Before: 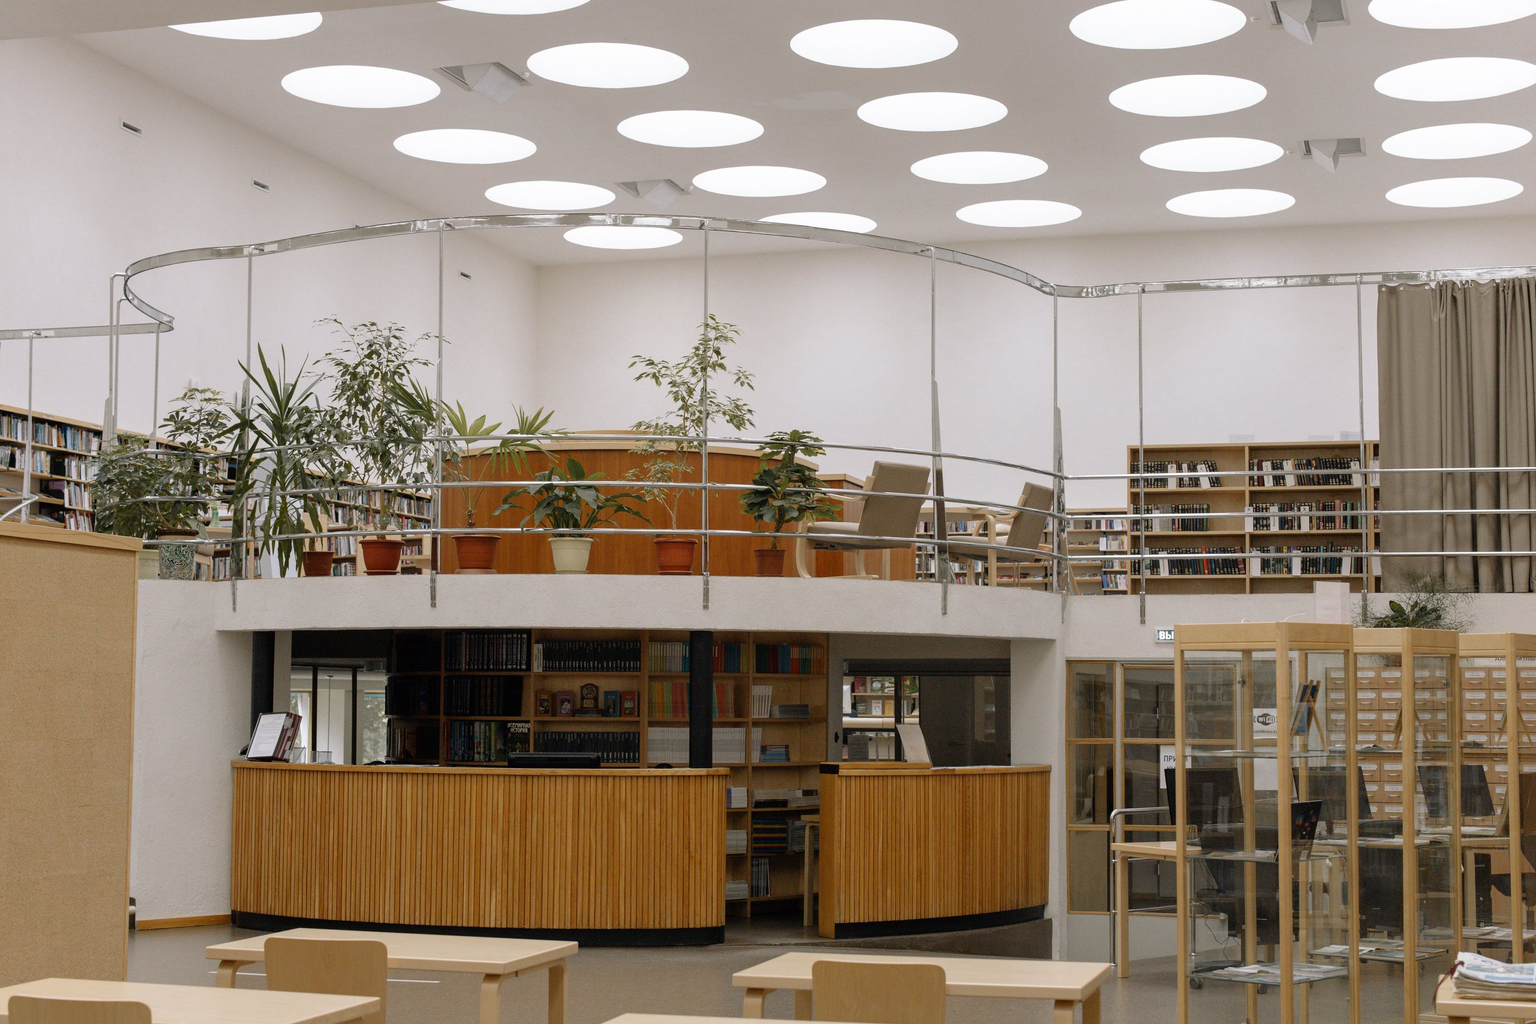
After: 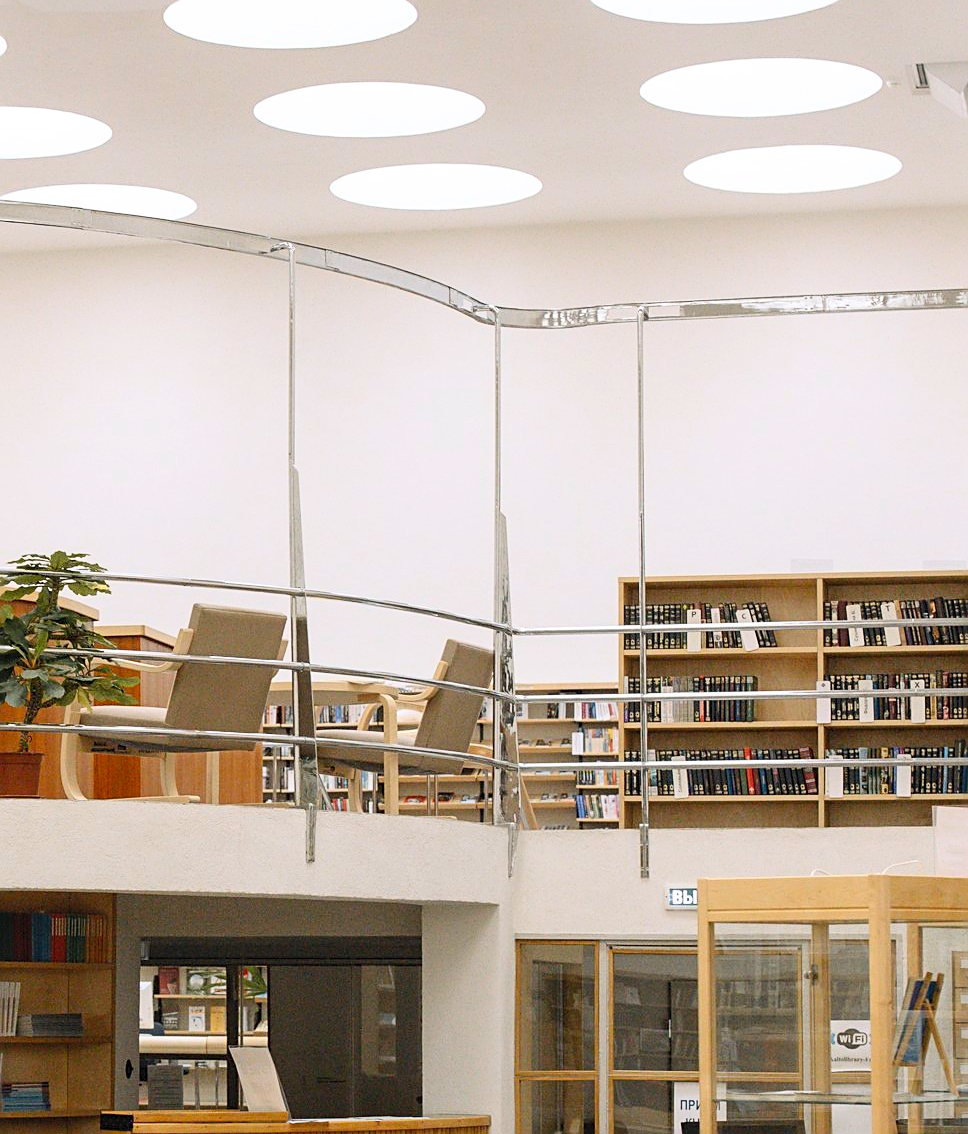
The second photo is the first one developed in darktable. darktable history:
sharpen: on, module defaults
crop and rotate: left 49.48%, top 10.131%, right 13.066%, bottom 24.082%
contrast brightness saturation: contrast 0.235, brightness 0.263, saturation 0.379
tone equalizer: mask exposure compensation -0.493 EV
